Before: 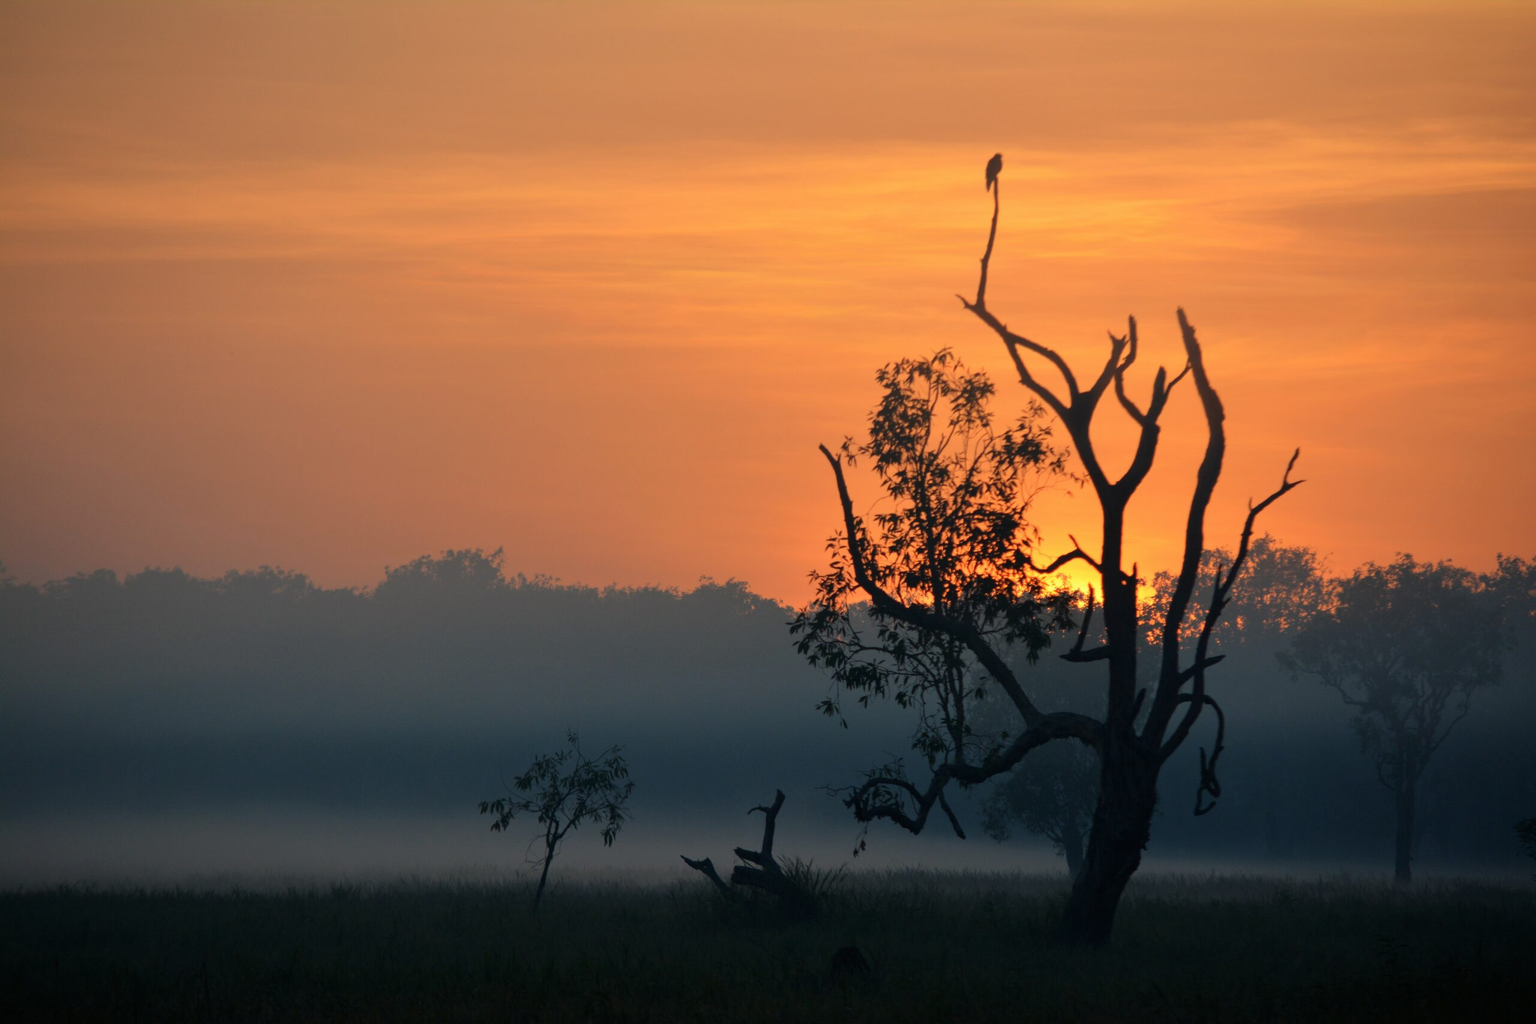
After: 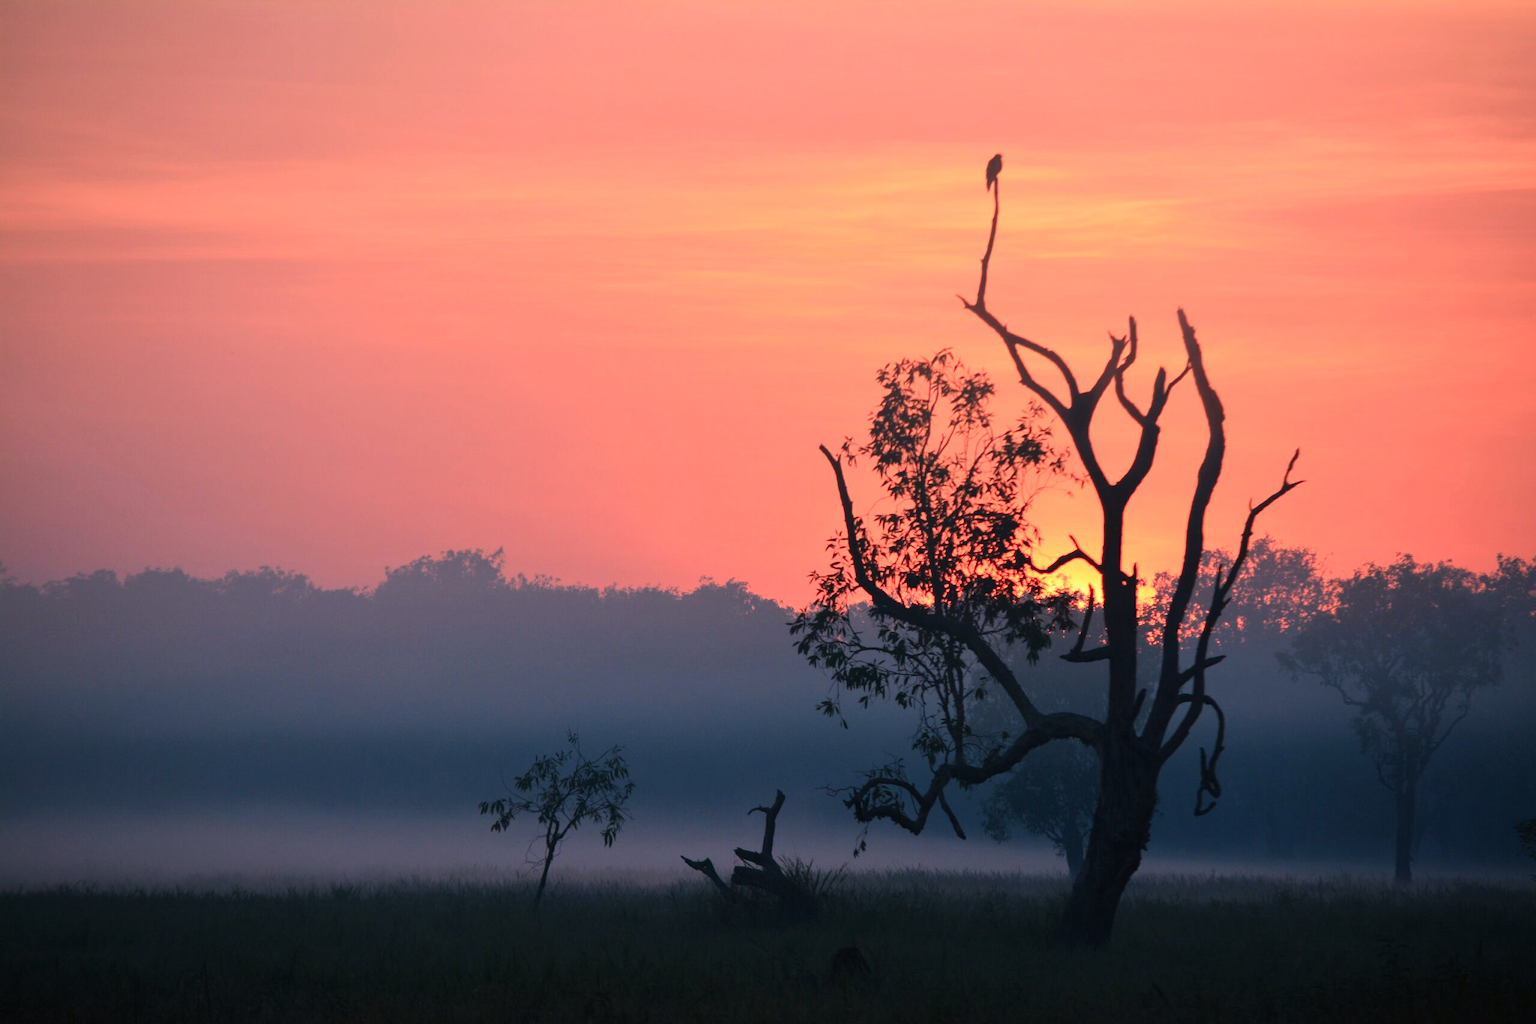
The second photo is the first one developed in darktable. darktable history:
contrast brightness saturation: contrast 0.198, brightness 0.163, saturation 0.221
color correction: highlights a* 15.14, highlights b* -25.08
